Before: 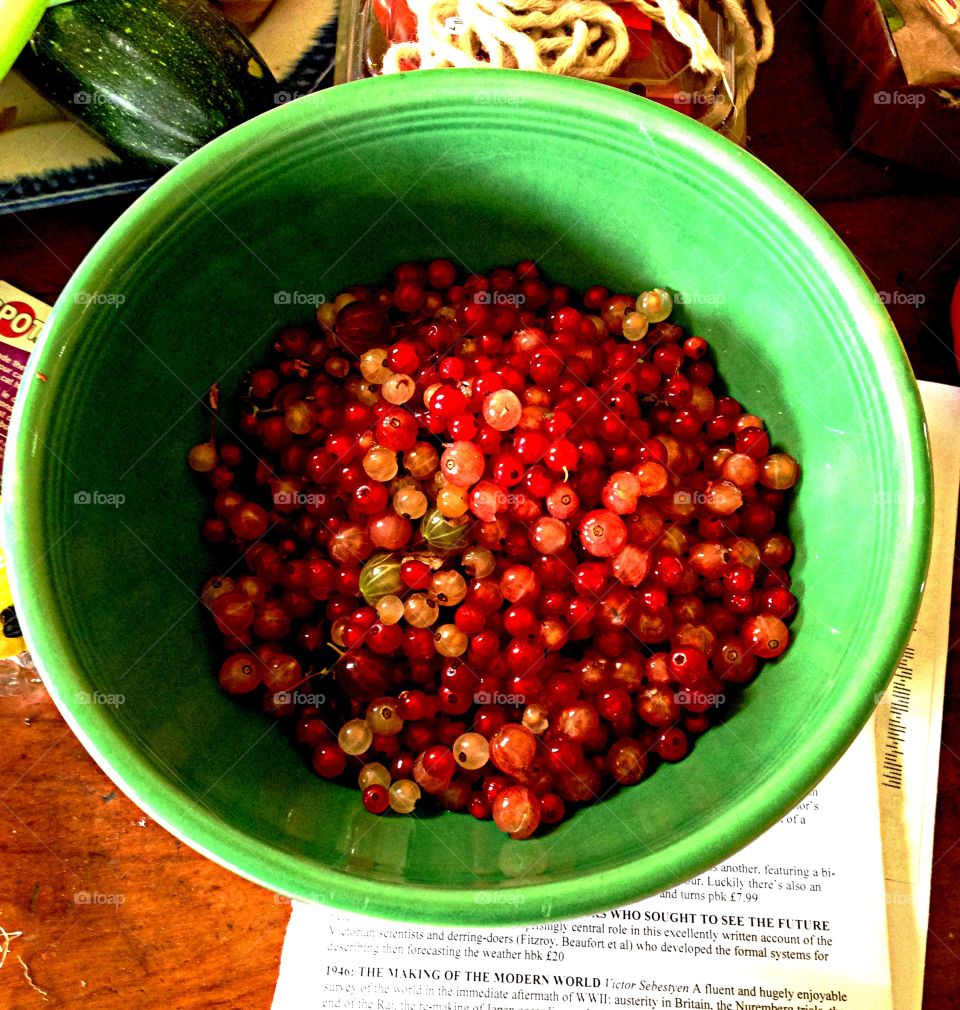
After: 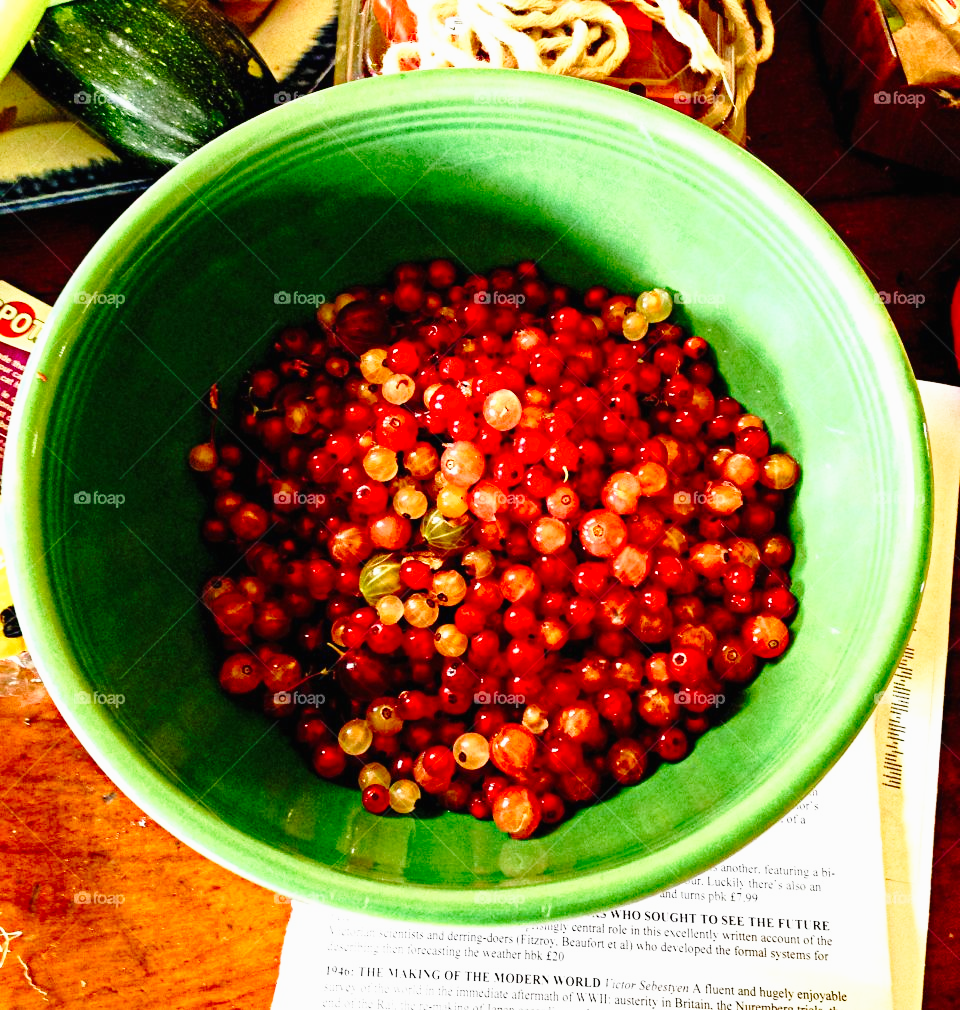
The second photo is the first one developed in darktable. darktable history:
contrast brightness saturation: contrast -0.02, brightness -0.01, saturation 0.03
base curve: curves: ch0 [(0, 0) (0.028, 0.03) (0.121, 0.232) (0.46, 0.748) (0.859, 0.968) (1, 1)], preserve colors none
